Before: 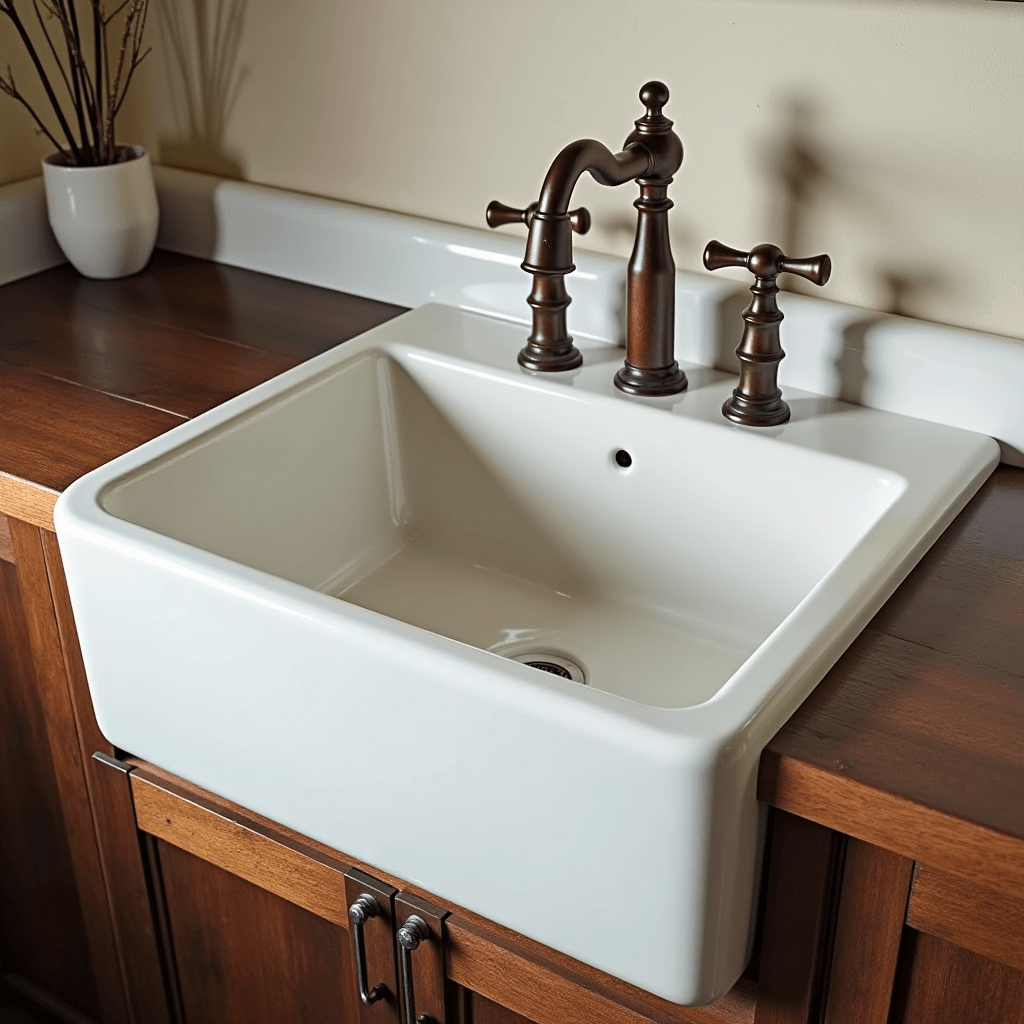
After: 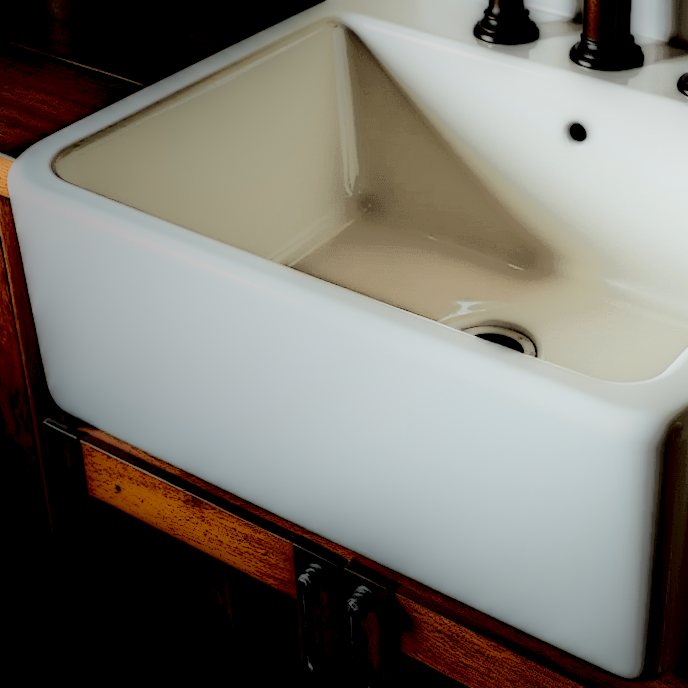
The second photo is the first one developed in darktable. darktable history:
crop and rotate: angle -0.82°, left 3.85%, top 31.828%, right 27.992%
local contrast: highlights 0%, shadows 198%, detail 164%, midtone range 0.001
rgb curve: curves: ch0 [(0, 0) (0.21, 0.15) (0.24, 0.21) (0.5, 0.75) (0.75, 0.96) (0.89, 0.99) (1, 1)]; ch1 [(0, 0.02) (0.21, 0.13) (0.25, 0.2) (0.5, 0.67) (0.75, 0.9) (0.89, 0.97) (1, 1)]; ch2 [(0, 0.02) (0.21, 0.13) (0.25, 0.2) (0.5, 0.67) (0.75, 0.9) (0.89, 0.97) (1, 1)], compensate middle gray true
